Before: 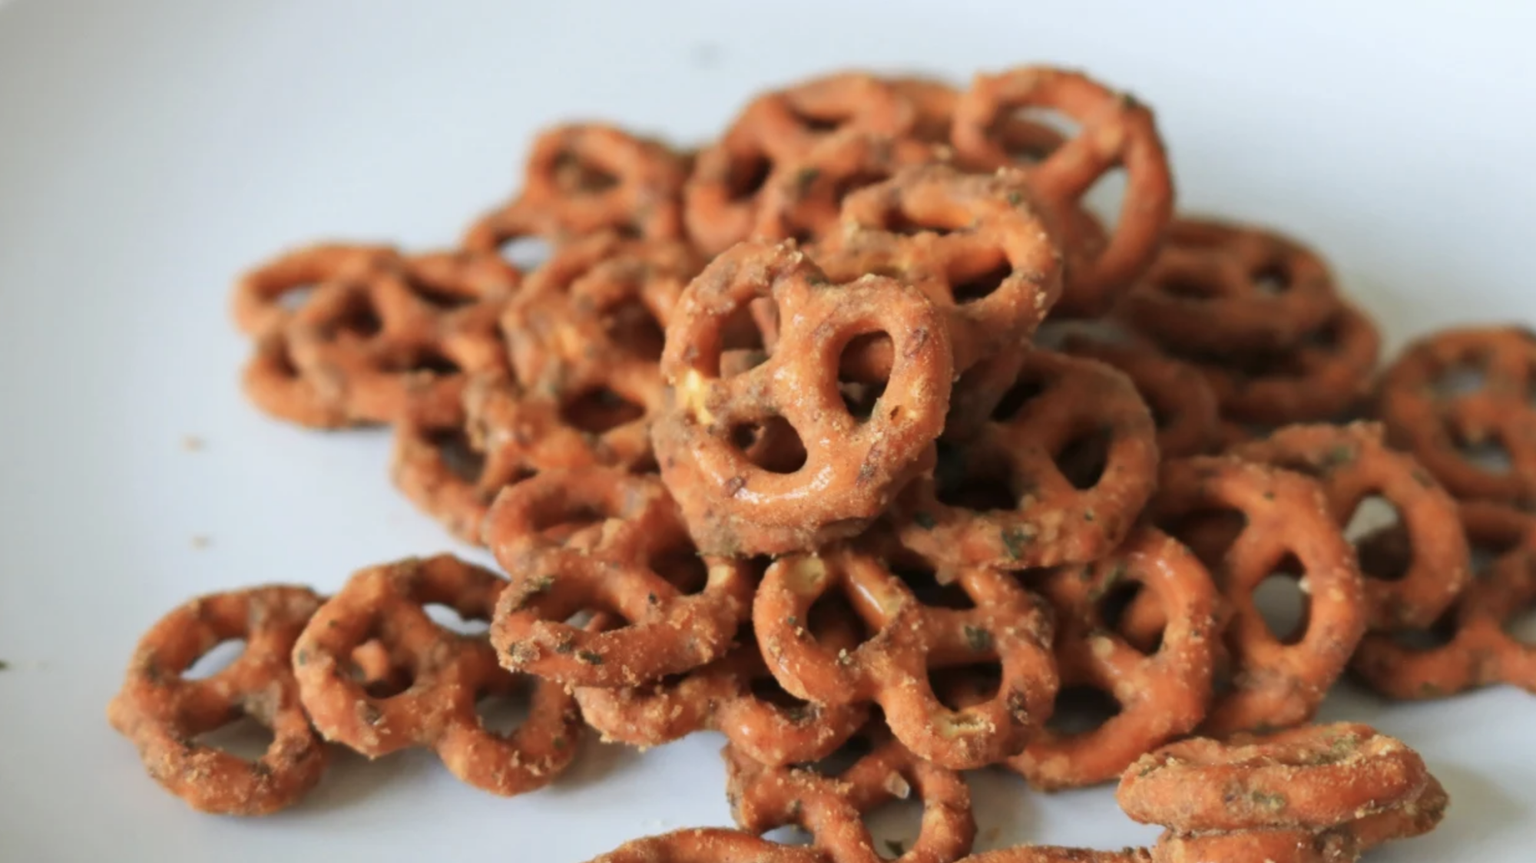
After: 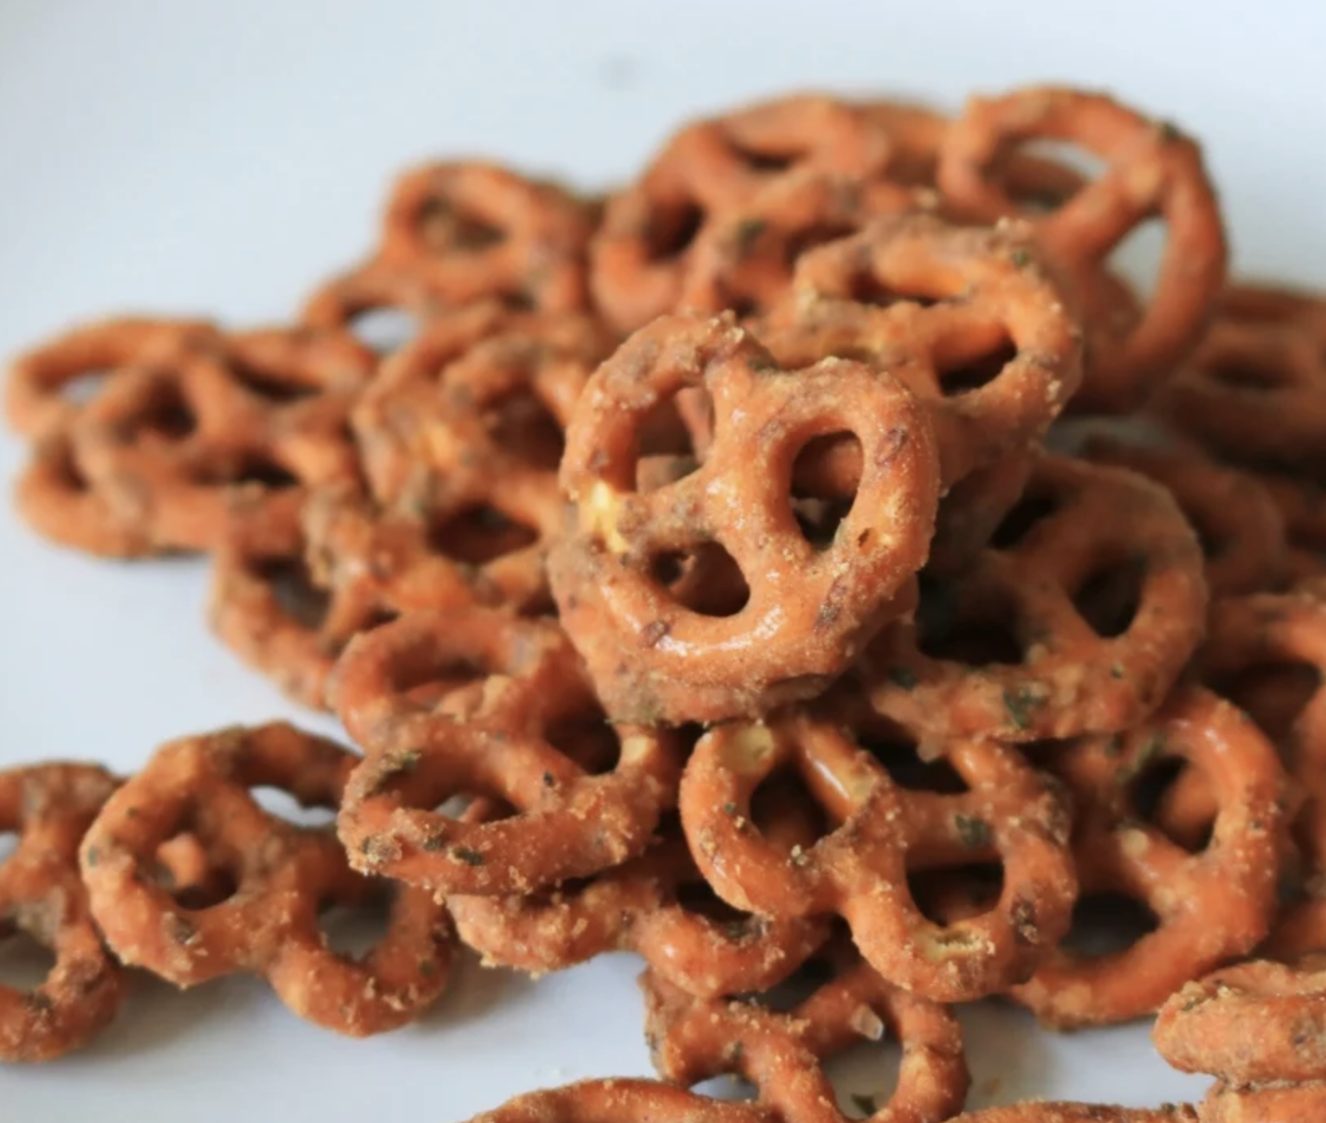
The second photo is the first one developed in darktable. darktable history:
crop and rotate: left 15.097%, right 18.567%
